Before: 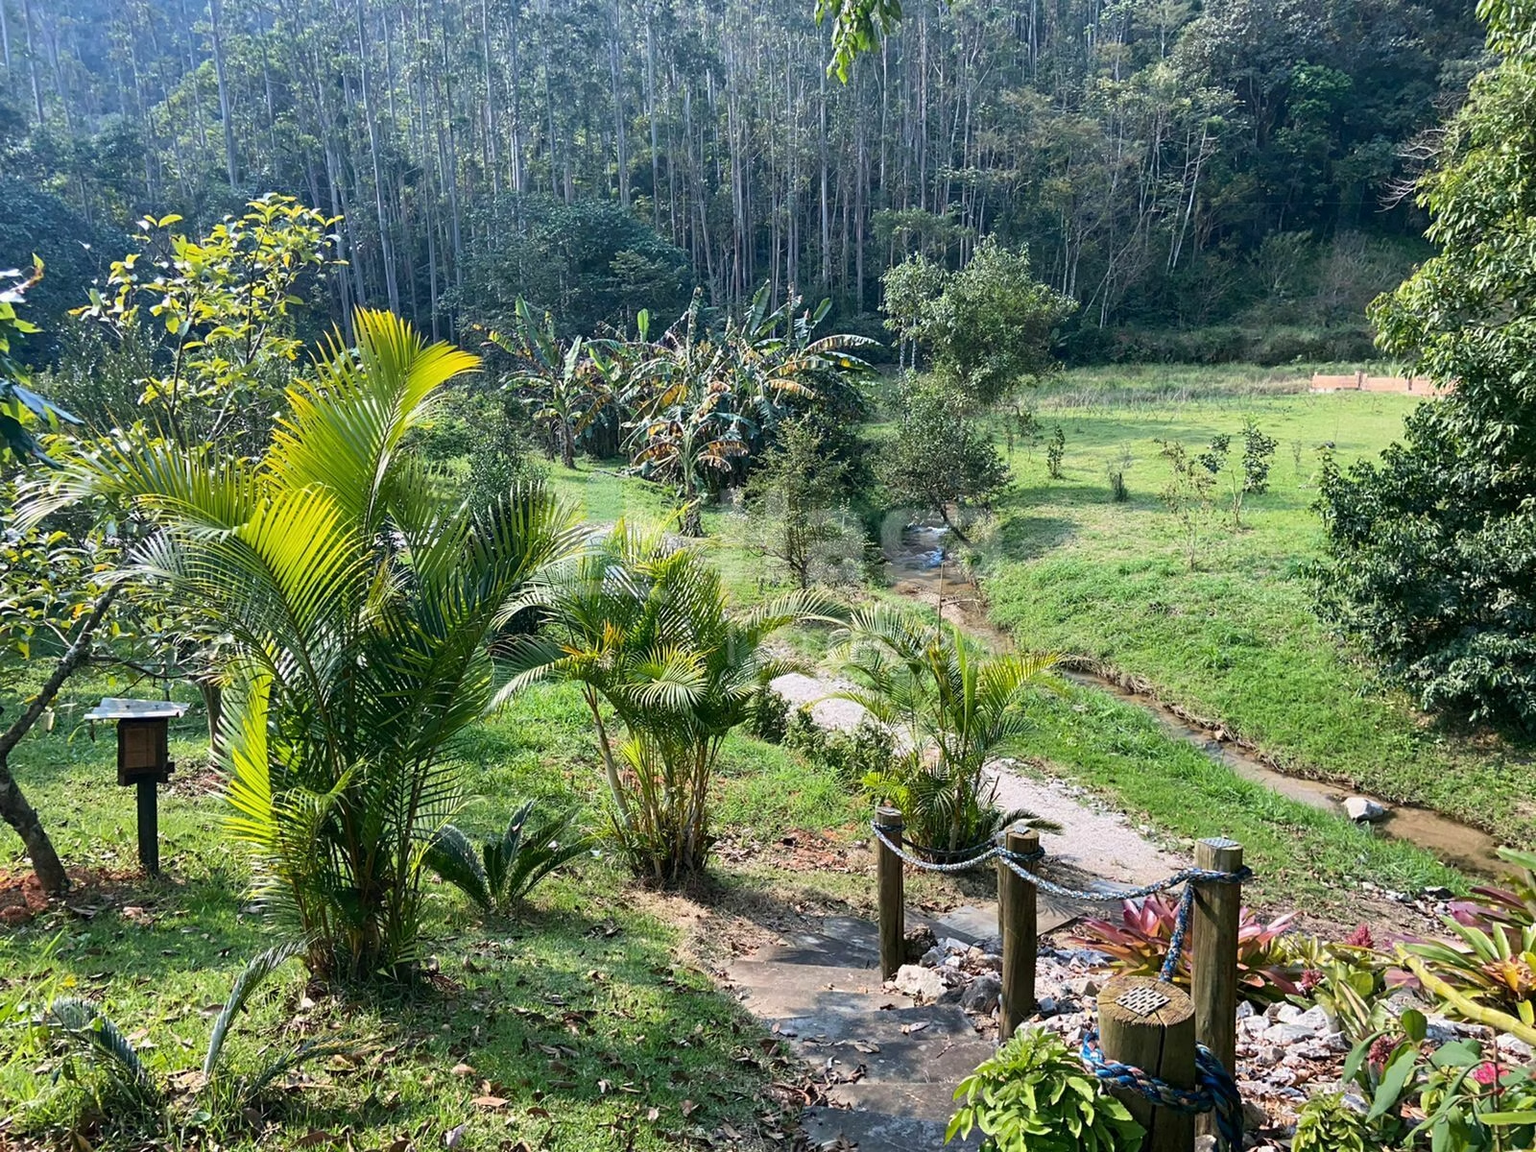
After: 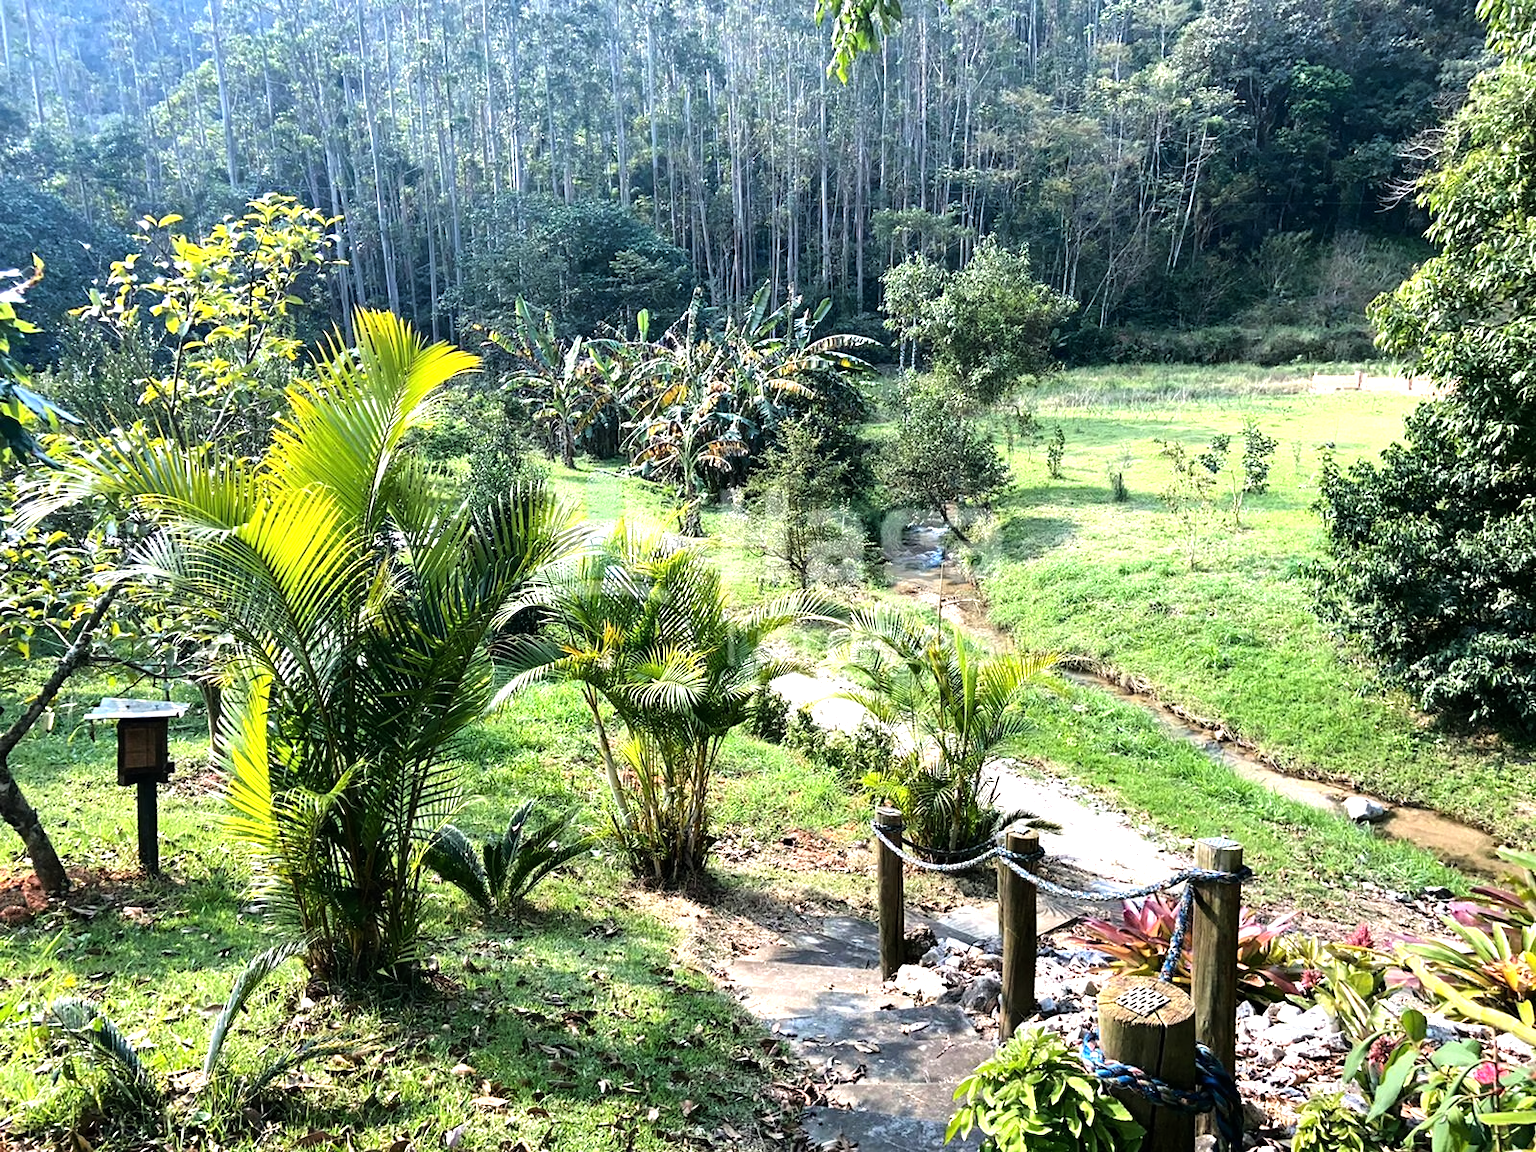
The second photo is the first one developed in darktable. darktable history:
tone equalizer: -8 EV -1.07 EV, -7 EV -1.03 EV, -6 EV -0.831 EV, -5 EV -0.597 EV, -3 EV 0.606 EV, -2 EV 0.886 EV, -1 EV 1 EV, +0 EV 1.06 EV, mask exposure compensation -0.488 EV
